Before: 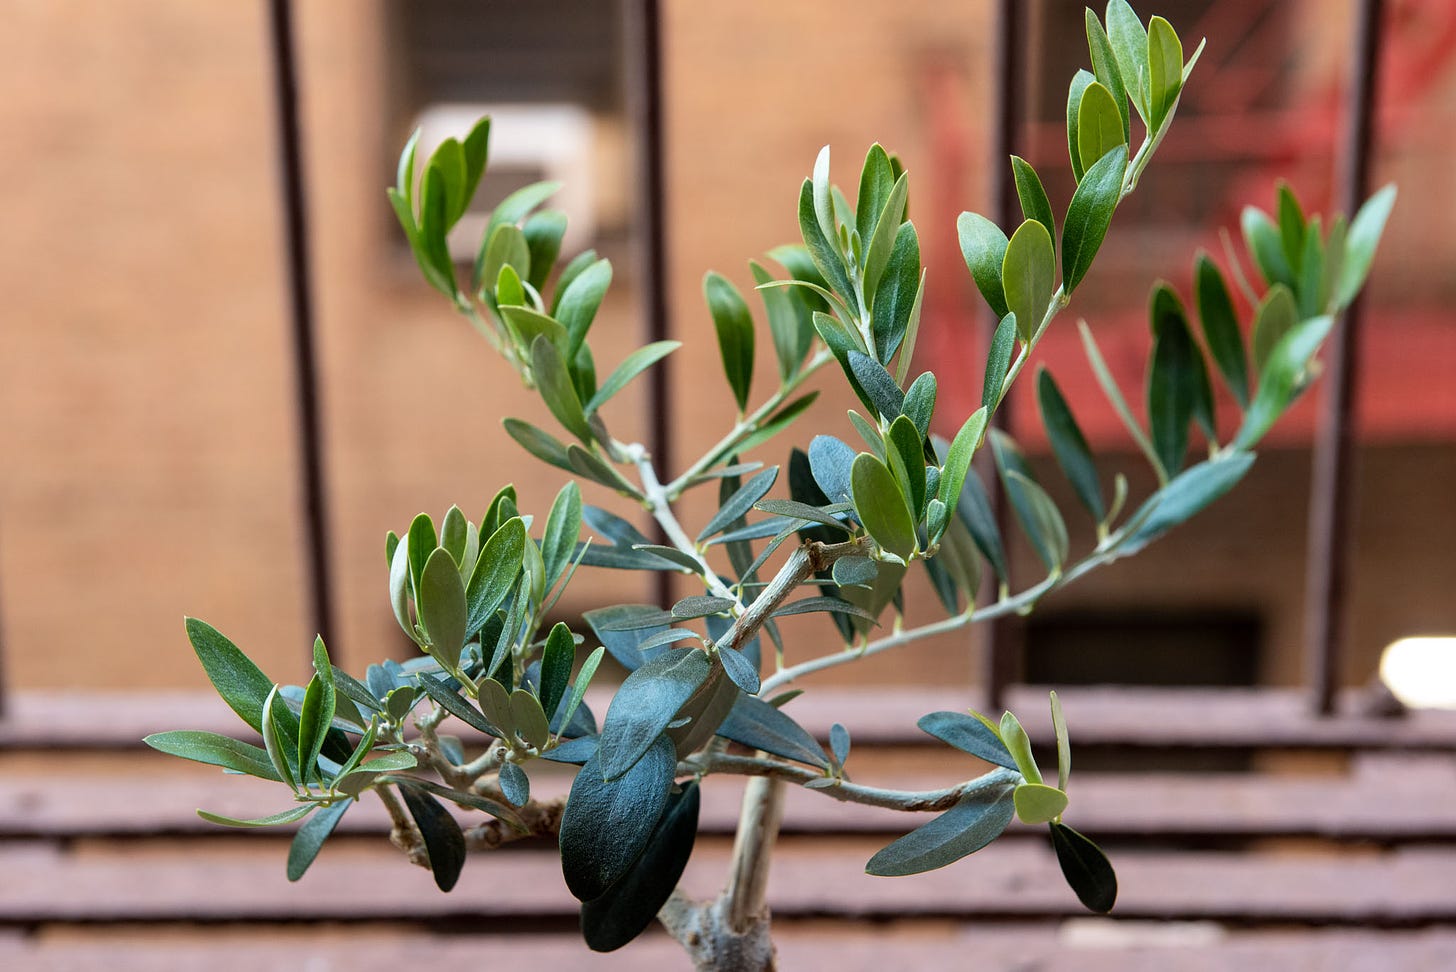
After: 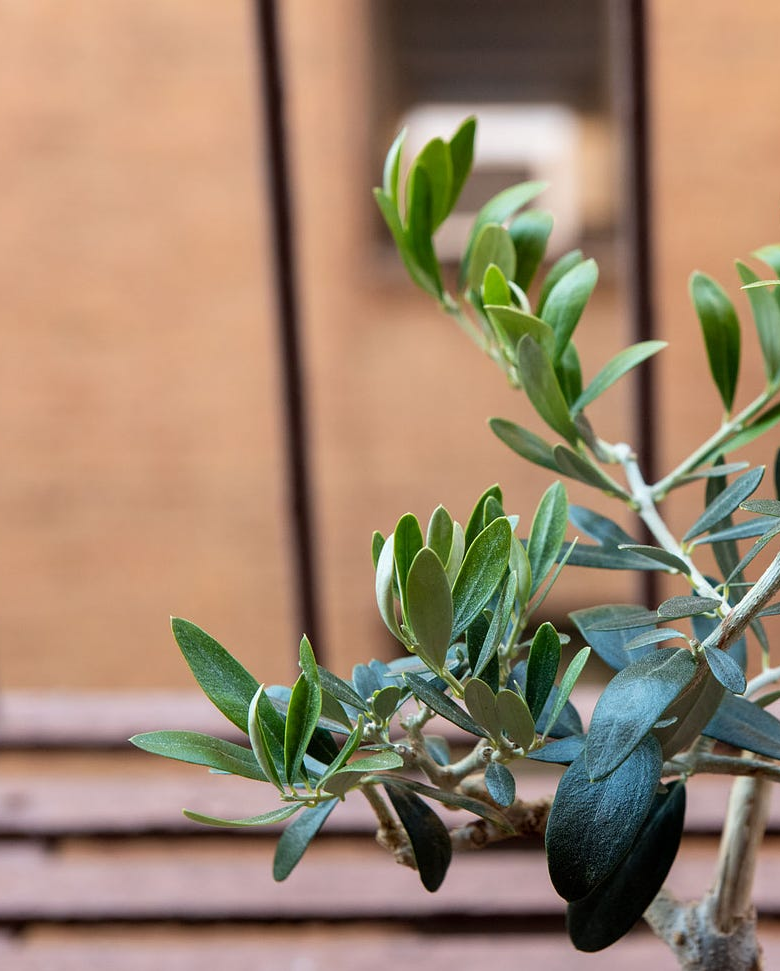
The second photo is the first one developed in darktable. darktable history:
crop: left 0.985%, right 45.442%, bottom 0.086%
